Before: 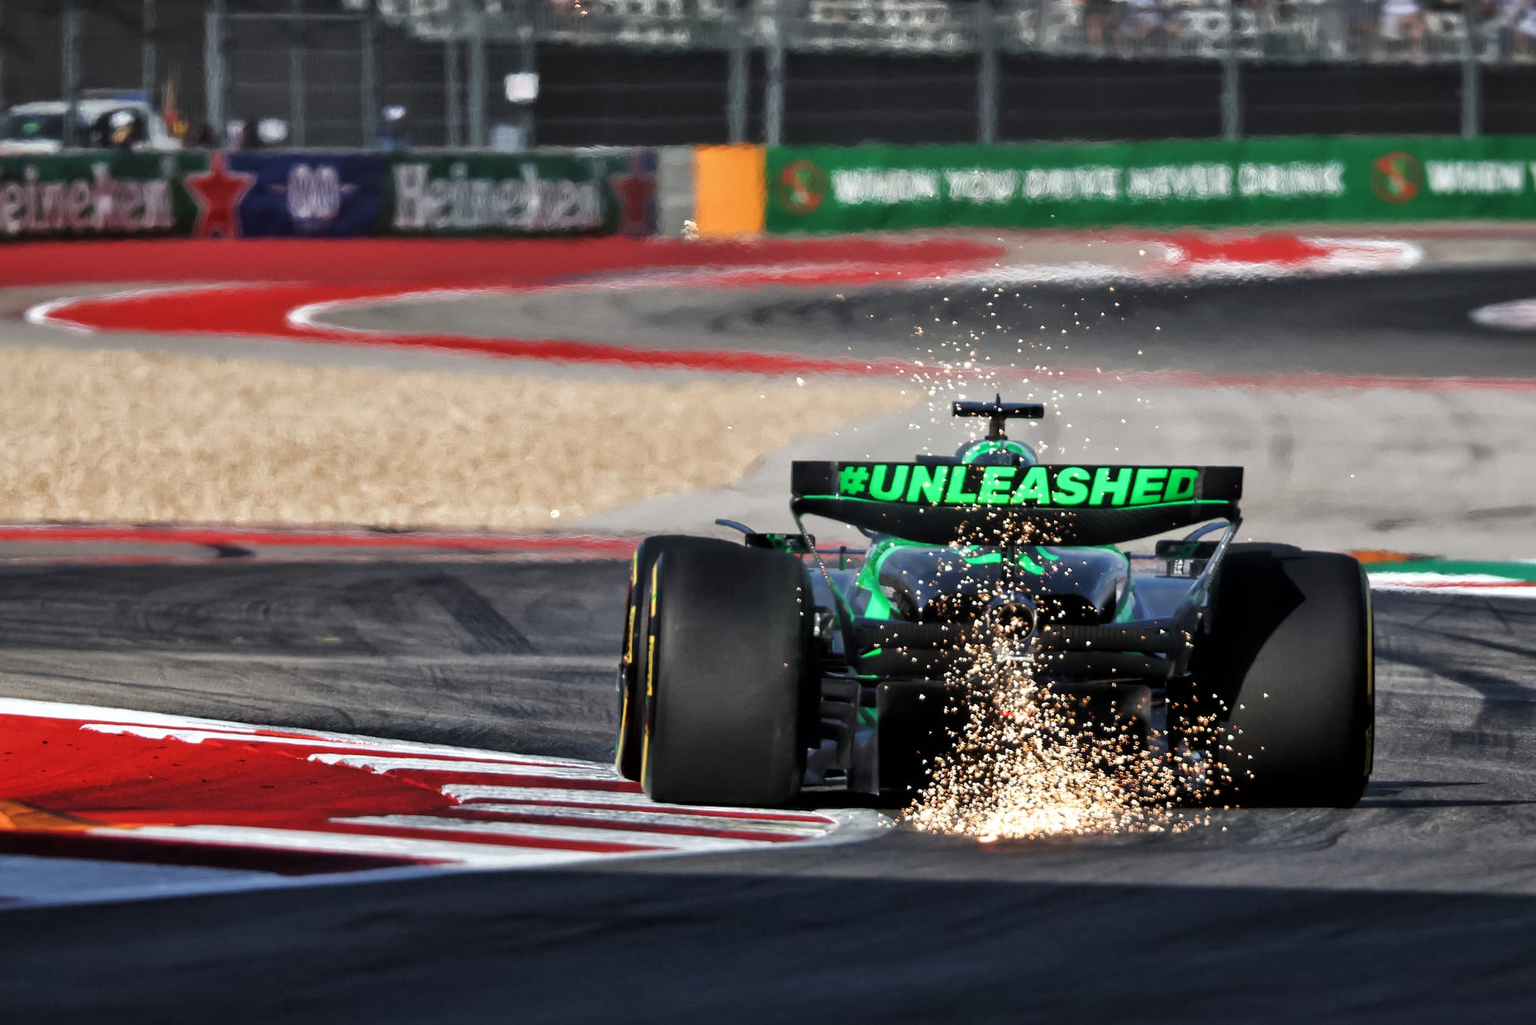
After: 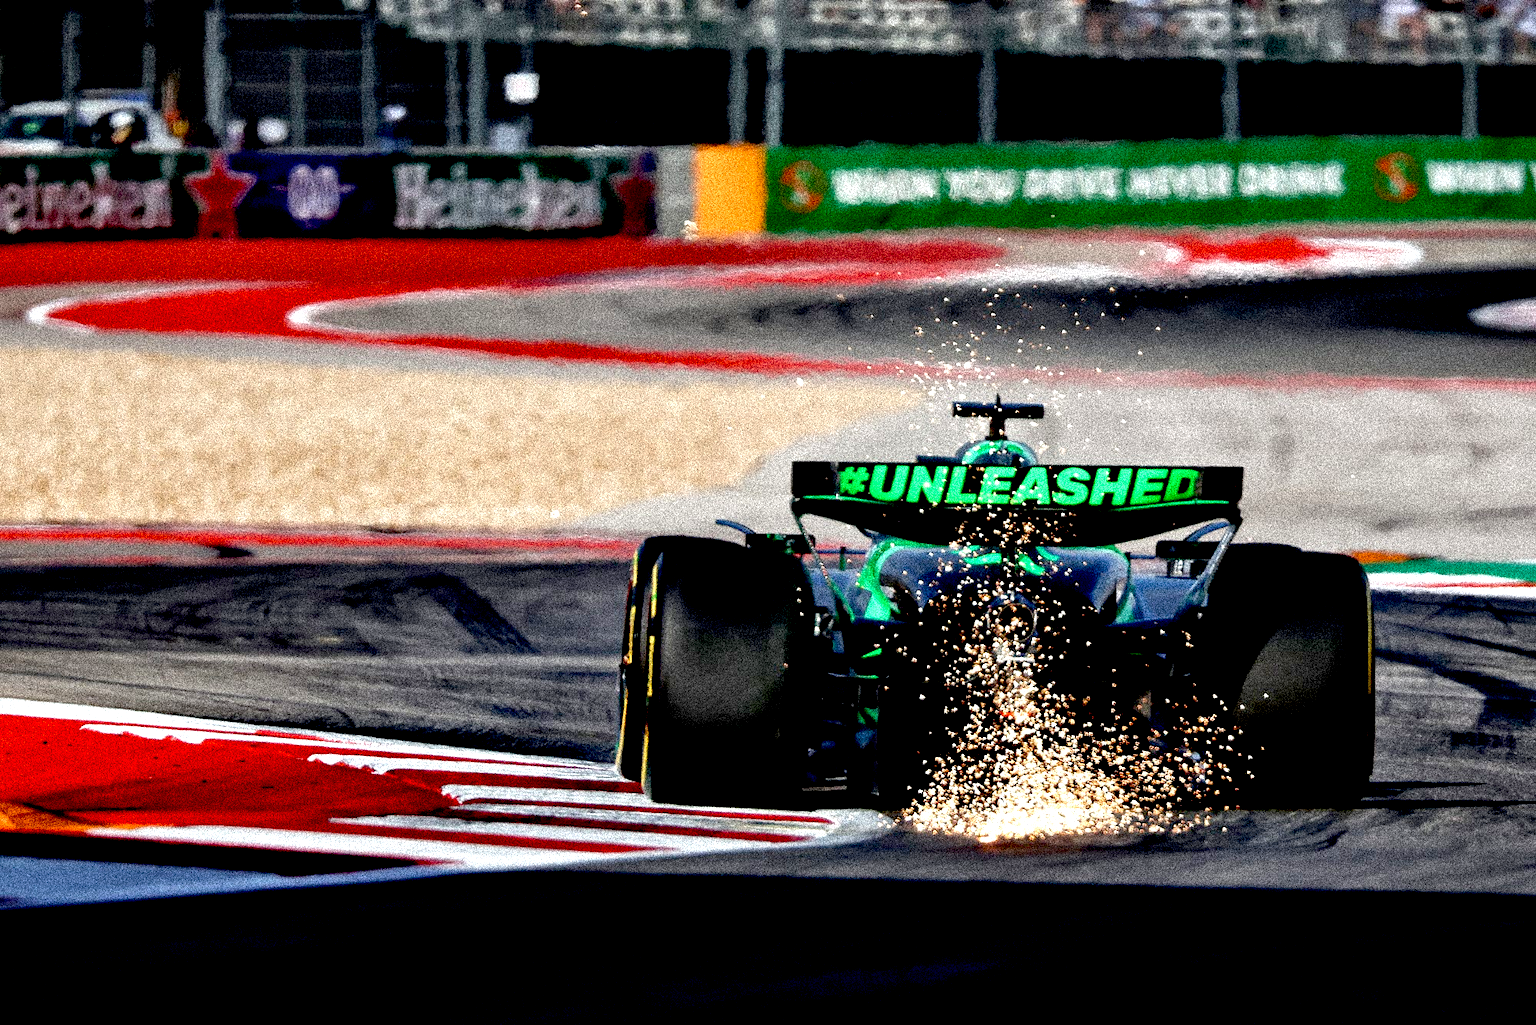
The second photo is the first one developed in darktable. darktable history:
grain: coarseness 3.75 ISO, strength 100%, mid-tones bias 0%
exposure: black level correction 0.04, exposure 0.5 EV, compensate highlight preservation false
